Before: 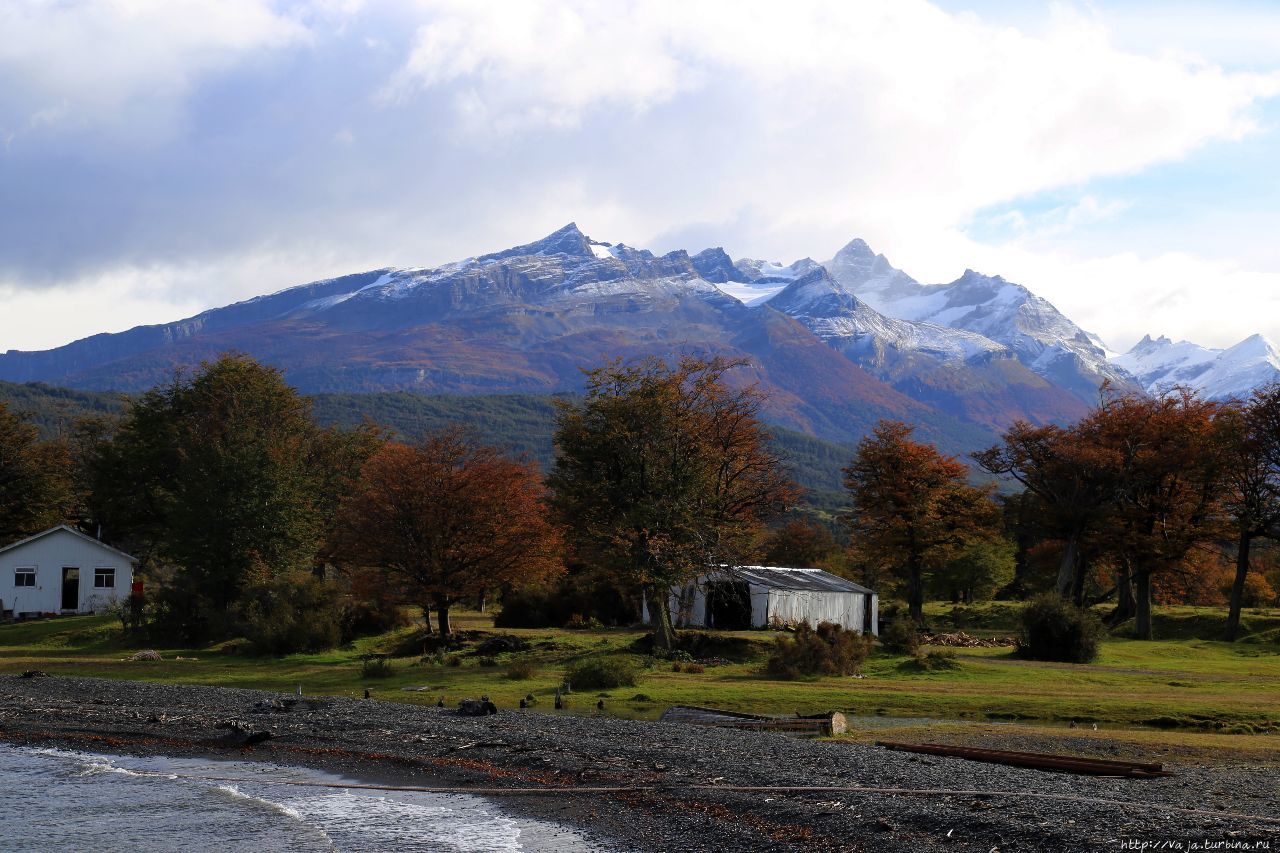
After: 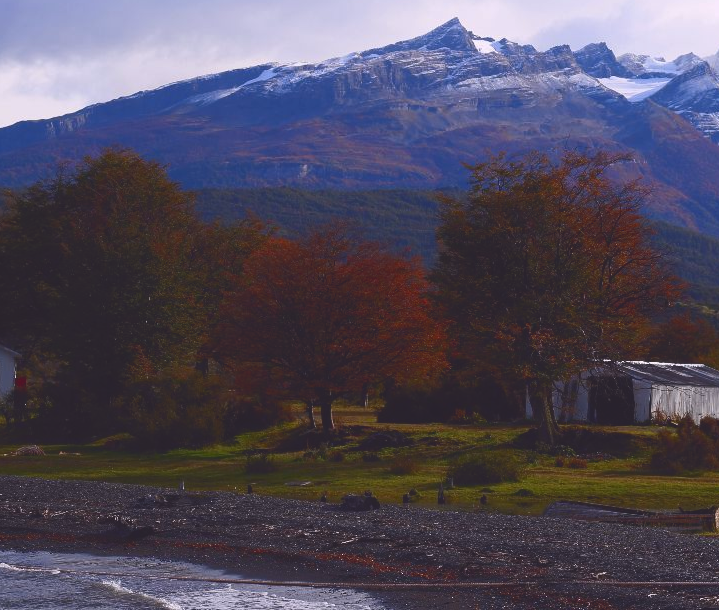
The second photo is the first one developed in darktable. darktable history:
crop: left 9.149%, top 24.094%, right 34.641%, bottom 4.359%
tone curve: curves: ch0 [(0, 0.142) (0.384, 0.314) (0.752, 0.711) (0.991, 0.95)]; ch1 [(0.006, 0.129) (0.346, 0.384) (1, 1)]; ch2 [(0.003, 0.057) (0.261, 0.248) (1, 1)], color space Lab, independent channels, preserve colors none
